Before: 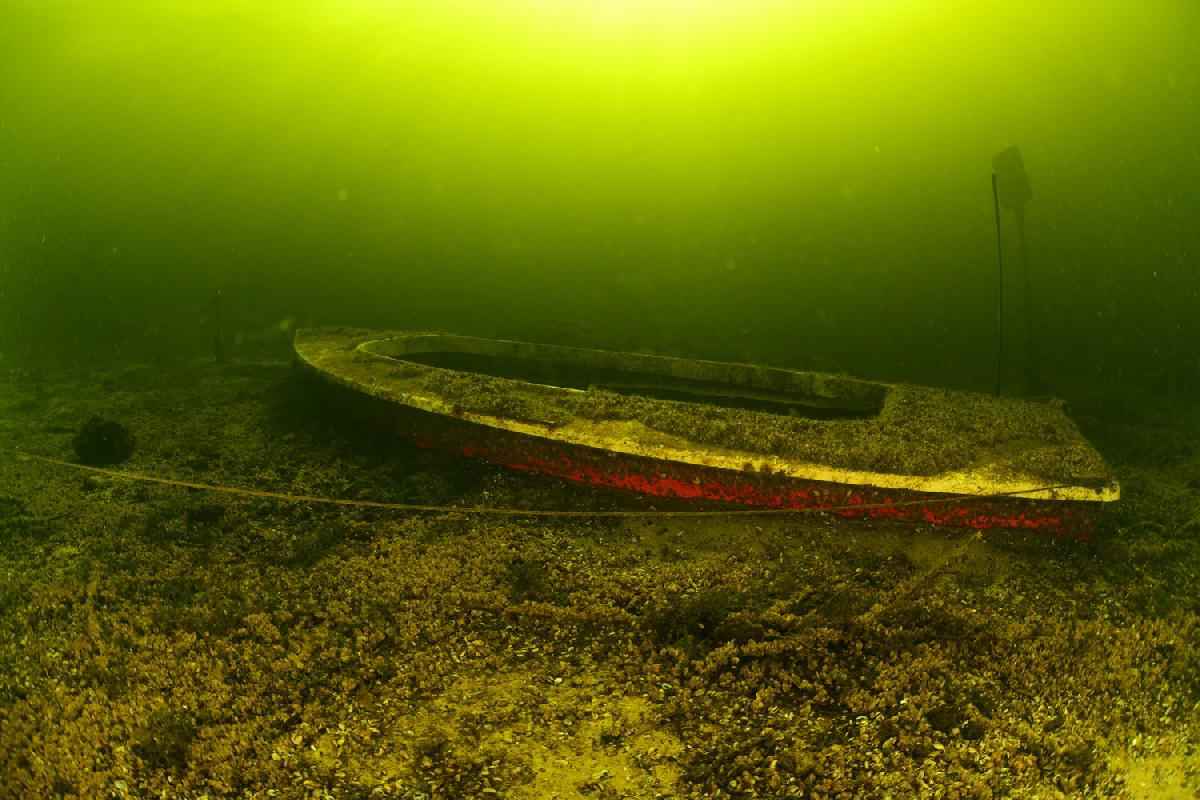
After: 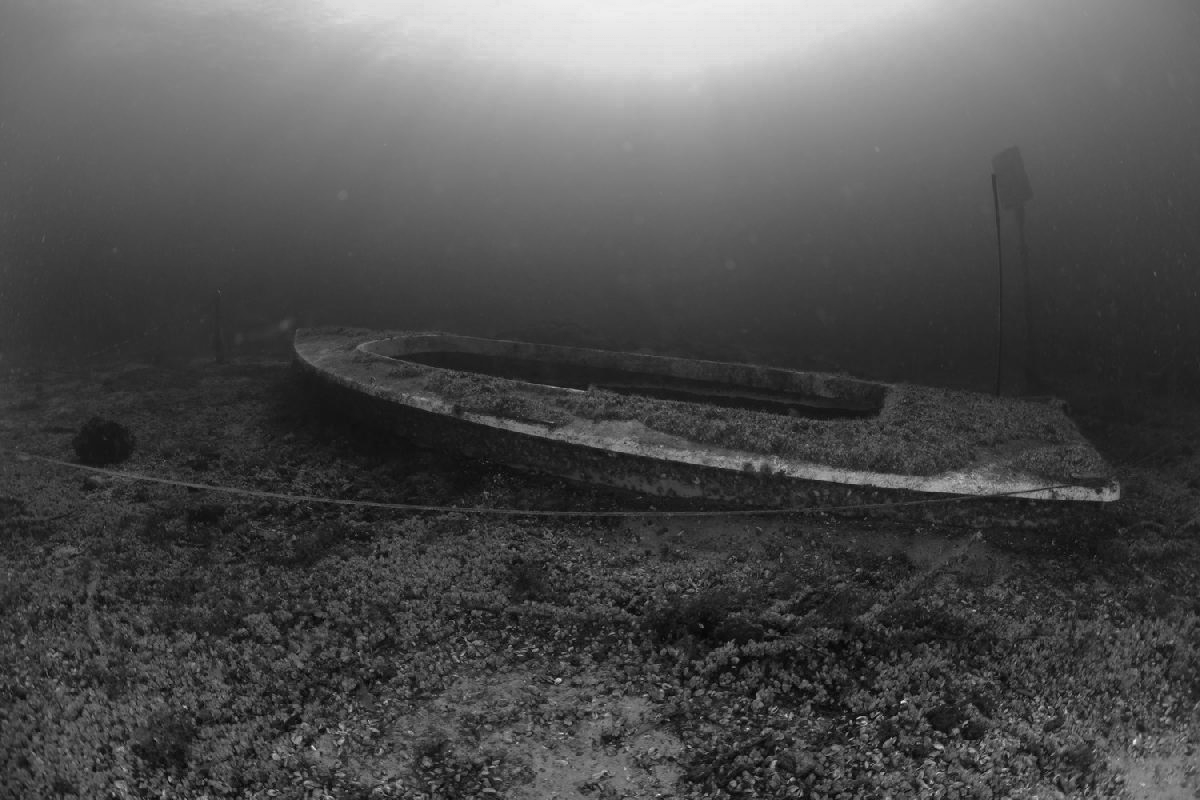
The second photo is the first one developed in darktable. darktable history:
color contrast: green-magenta contrast 0, blue-yellow contrast 0
base curve: curves: ch0 [(0, 0) (0.841, 0.609) (1, 1)]
